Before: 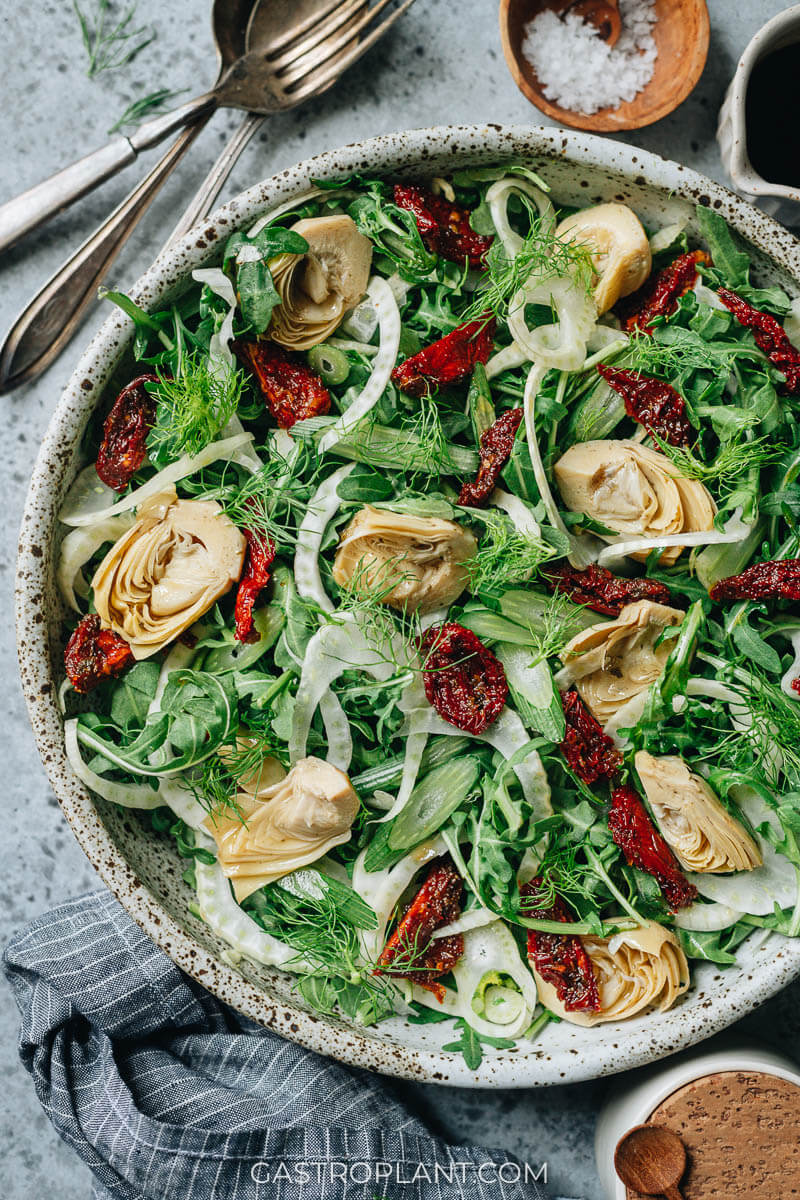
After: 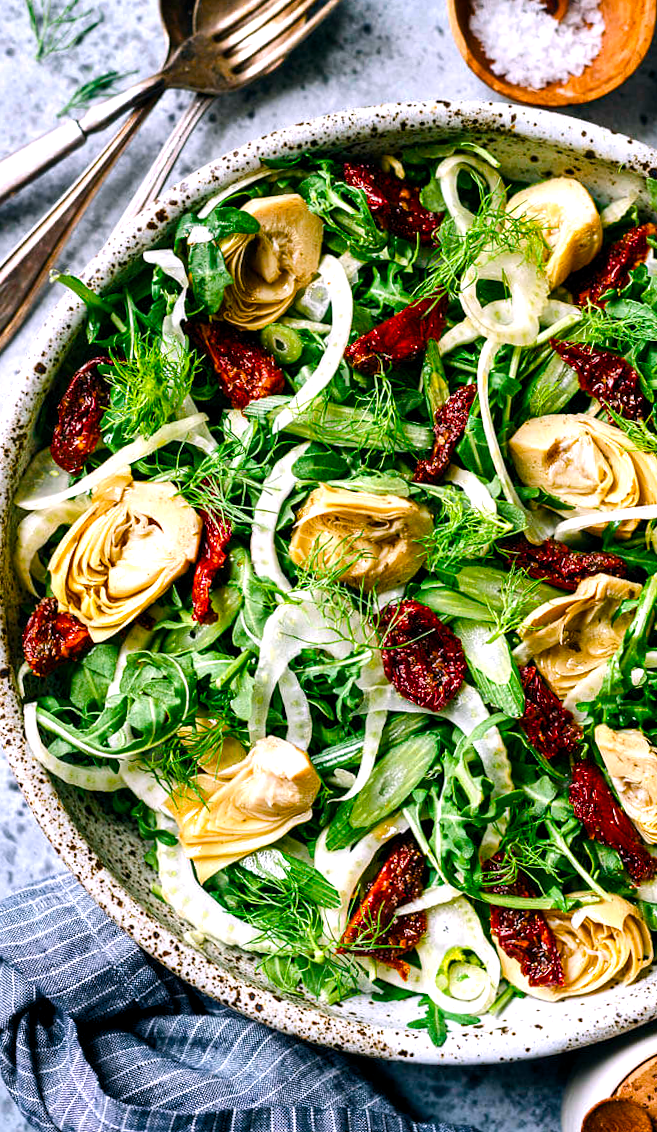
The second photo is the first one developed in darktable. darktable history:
white balance: red 1.05, blue 1.072
crop and rotate: angle 1°, left 4.281%, top 0.642%, right 11.383%, bottom 2.486%
color balance rgb: global offset › luminance -0.37%, perceptual saturation grading › highlights -17.77%, perceptual saturation grading › mid-tones 33.1%, perceptual saturation grading › shadows 50.52%, perceptual brilliance grading › highlights 20%, perceptual brilliance grading › mid-tones 20%, perceptual brilliance grading › shadows -20%, global vibrance 50%
